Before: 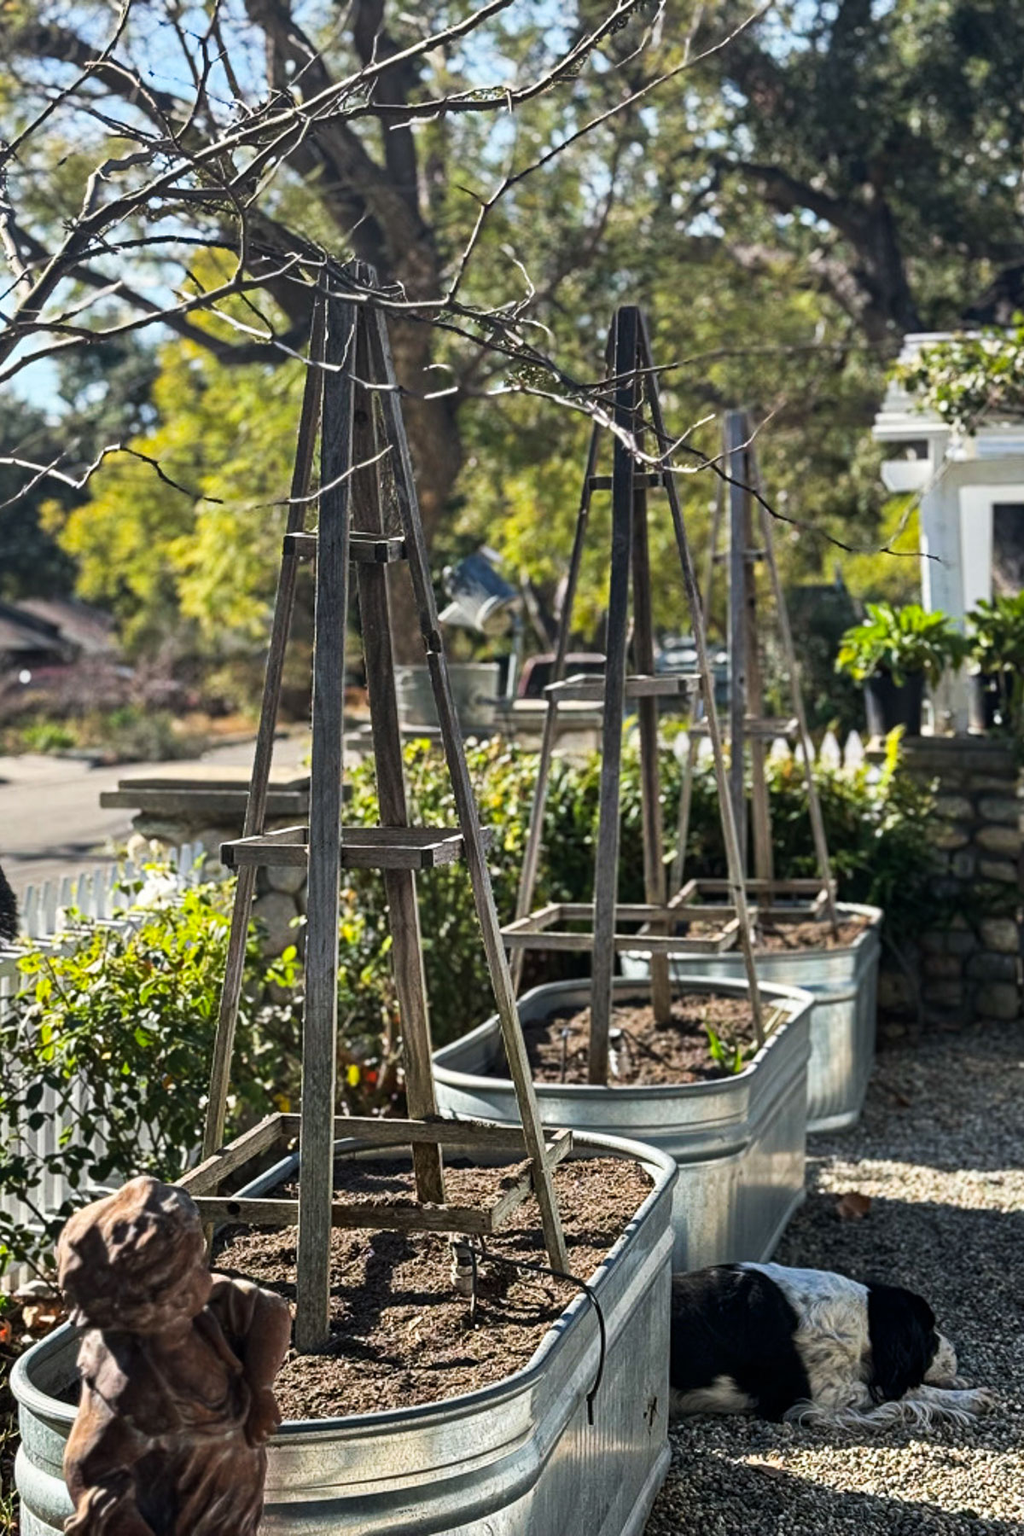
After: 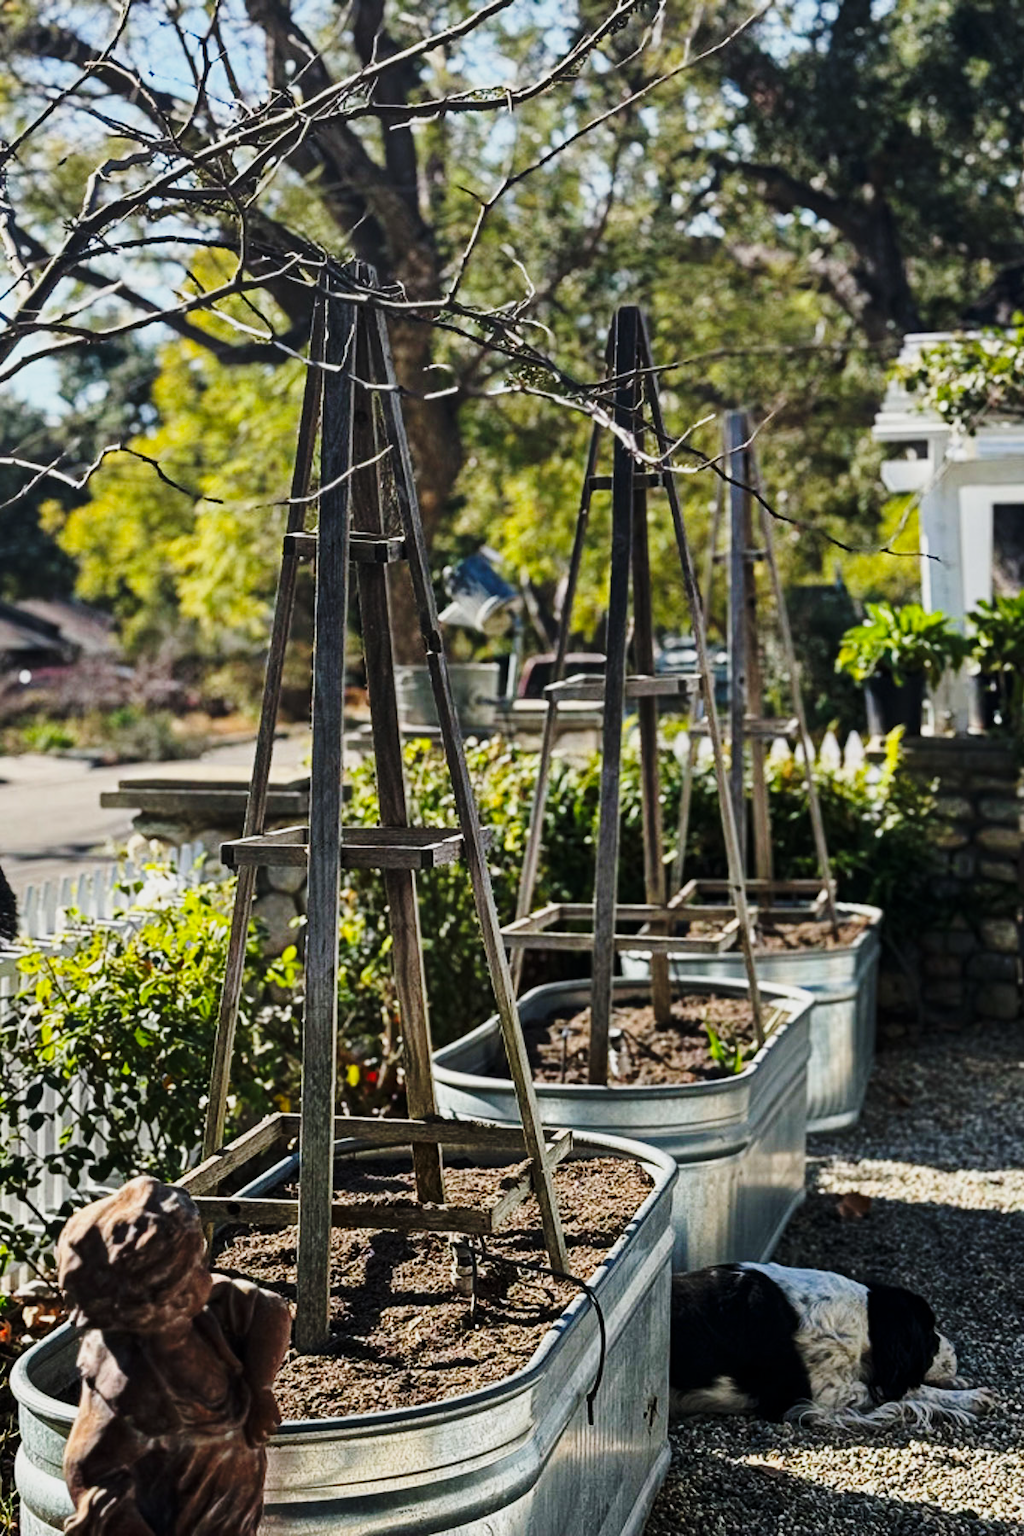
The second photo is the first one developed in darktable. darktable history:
exposure: black level correction 0, exposure -0.8 EV, compensate highlight preservation false
base curve: curves: ch0 [(0, 0) (0.028, 0.03) (0.121, 0.232) (0.46, 0.748) (0.859, 0.968) (1, 1)], preserve colors none
